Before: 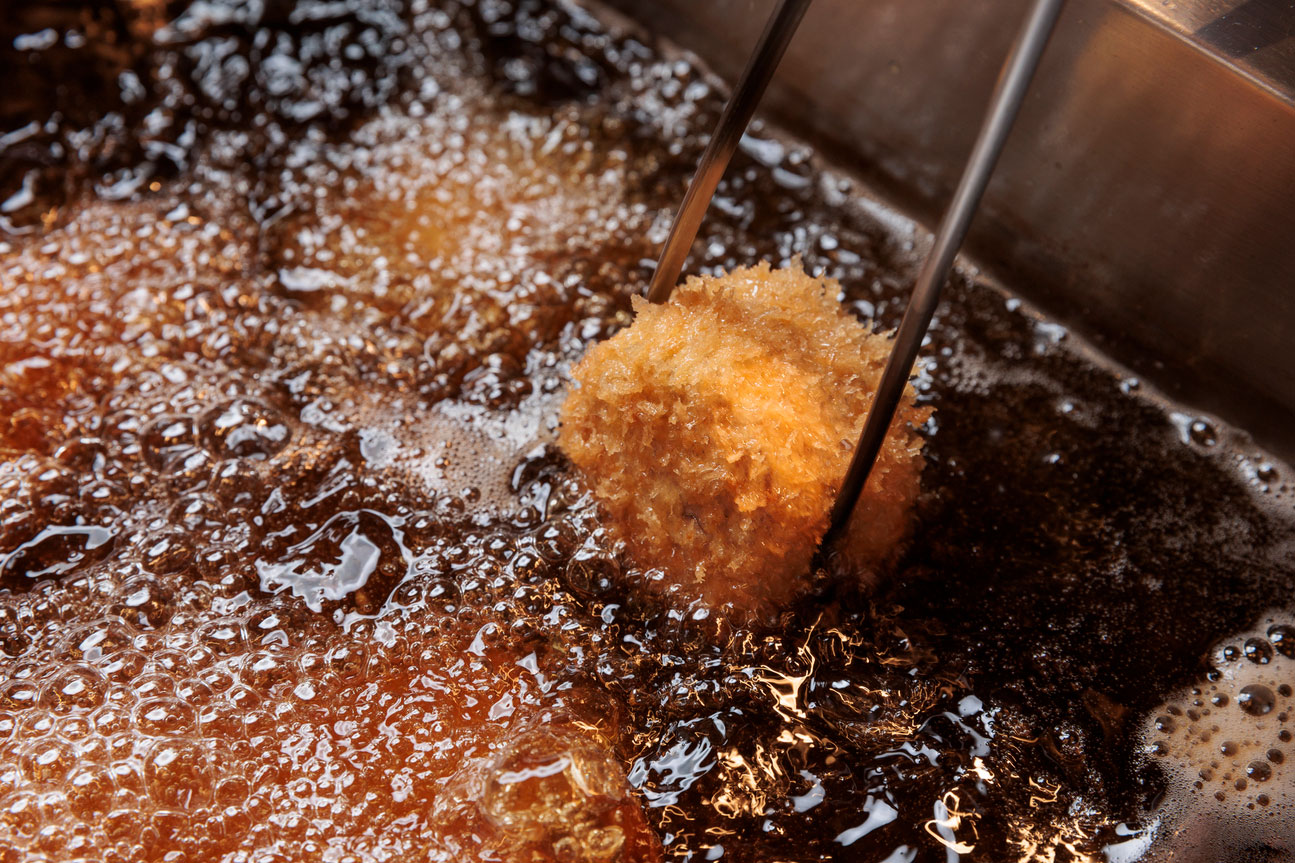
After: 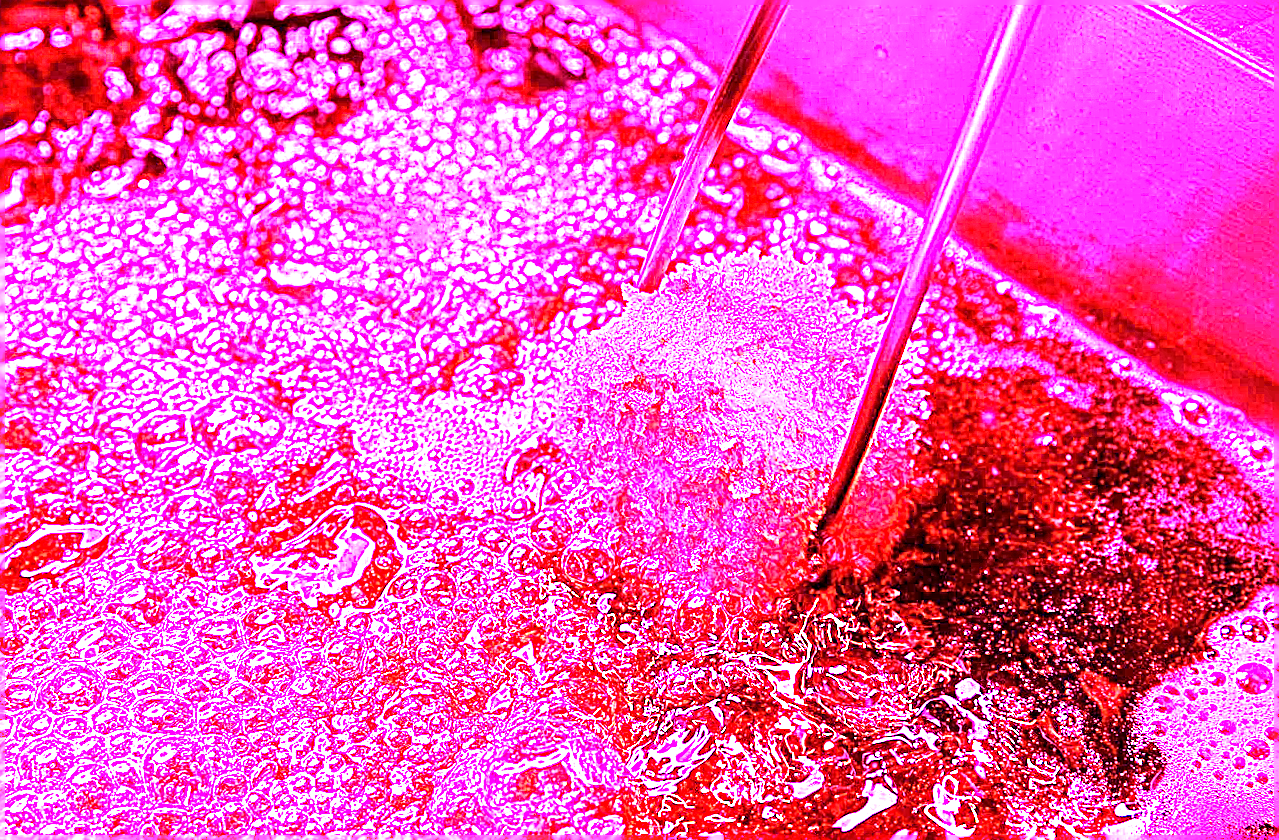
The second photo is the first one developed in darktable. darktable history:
rotate and perspective: rotation -1°, crop left 0.011, crop right 0.989, crop top 0.025, crop bottom 0.975
sharpen: amount 0.75
white balance: red 8, blue 8
exposure: exposure 0.515 EV, compensate highlight preservation false
